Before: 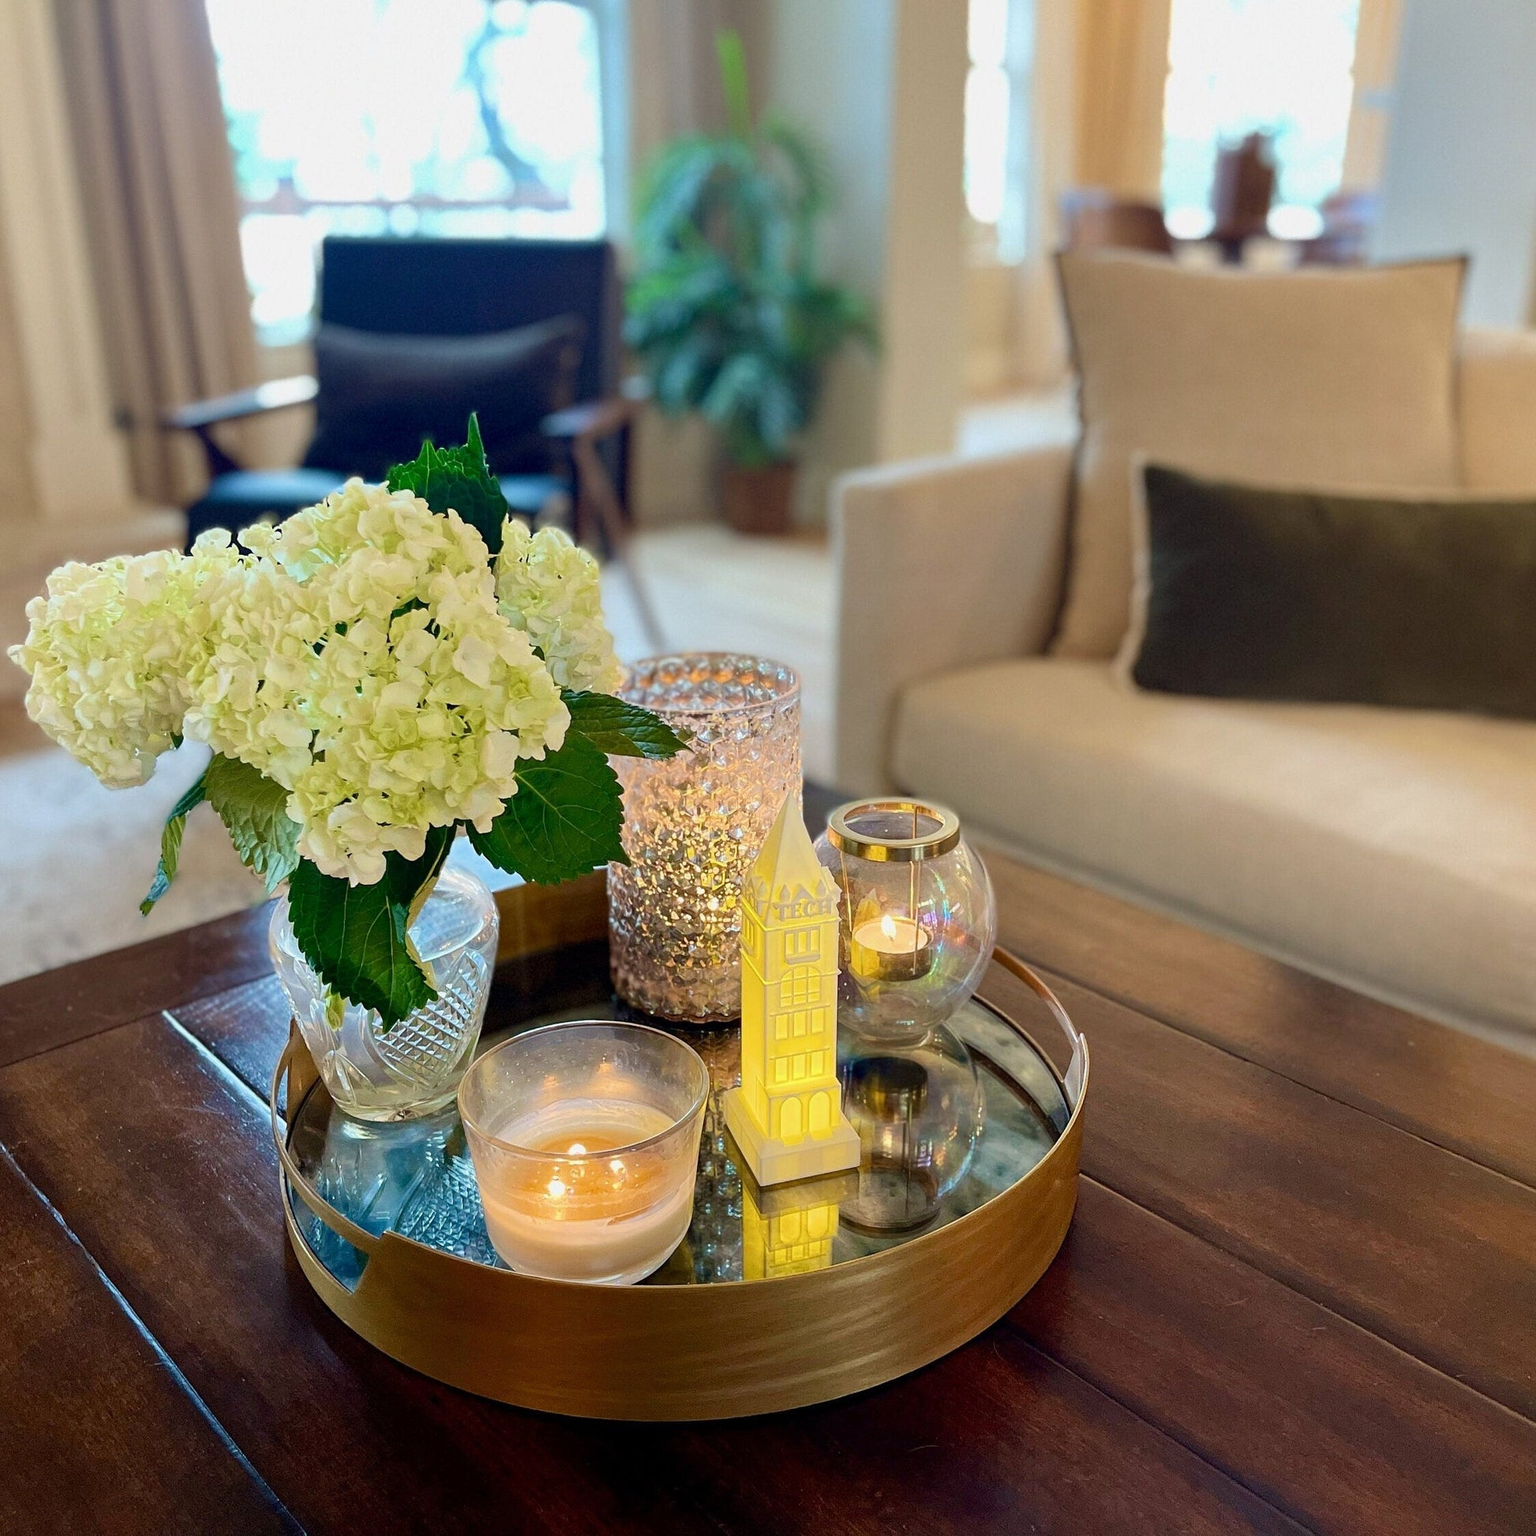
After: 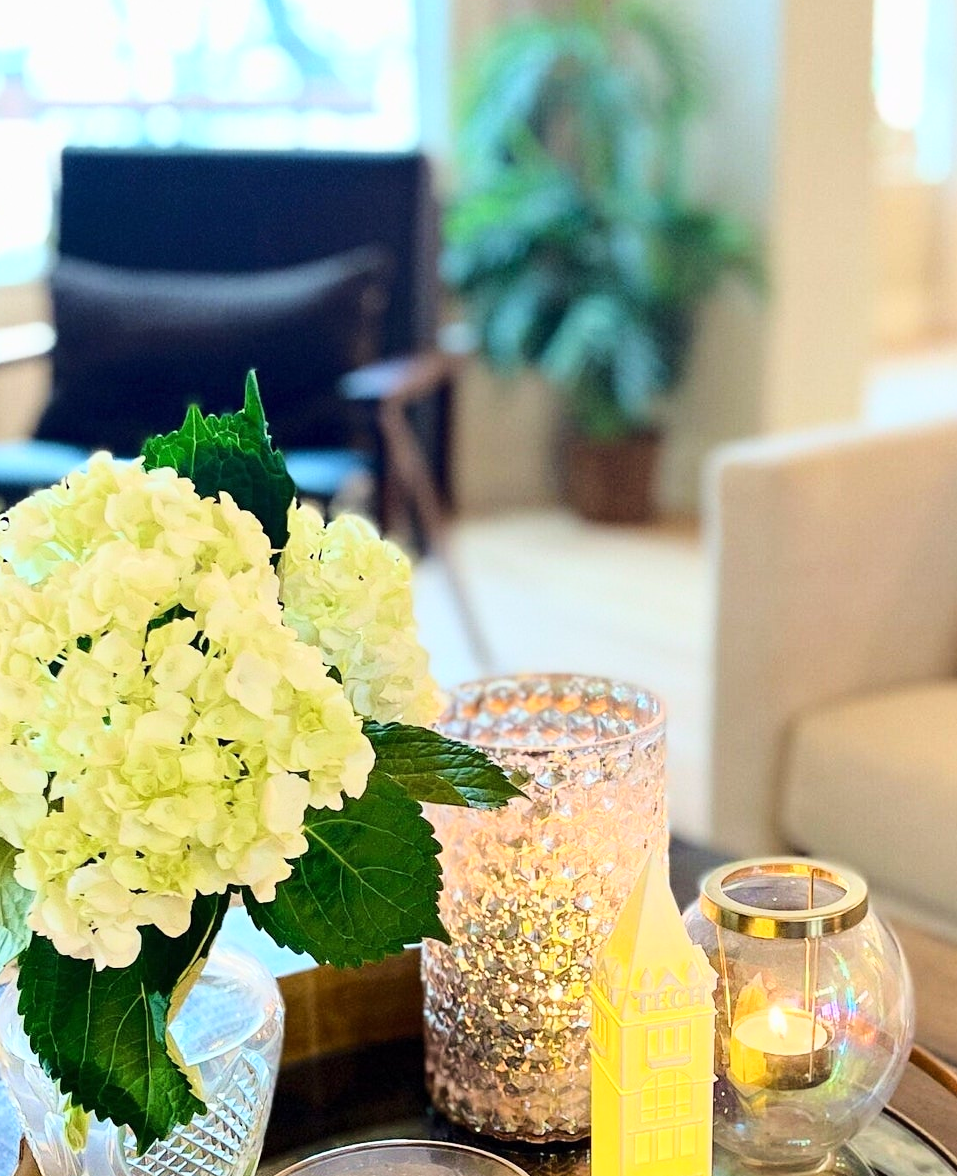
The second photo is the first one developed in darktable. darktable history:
crop: left 17.888%, top 7.894%, right 32.907%, bottom 31.642%
base curve: curves: ch0 [(0, 0) (0.028, 0.03) (0.121, 0.232) (0.46, 0.748) (0.859, 0.968) (1, 1)]
